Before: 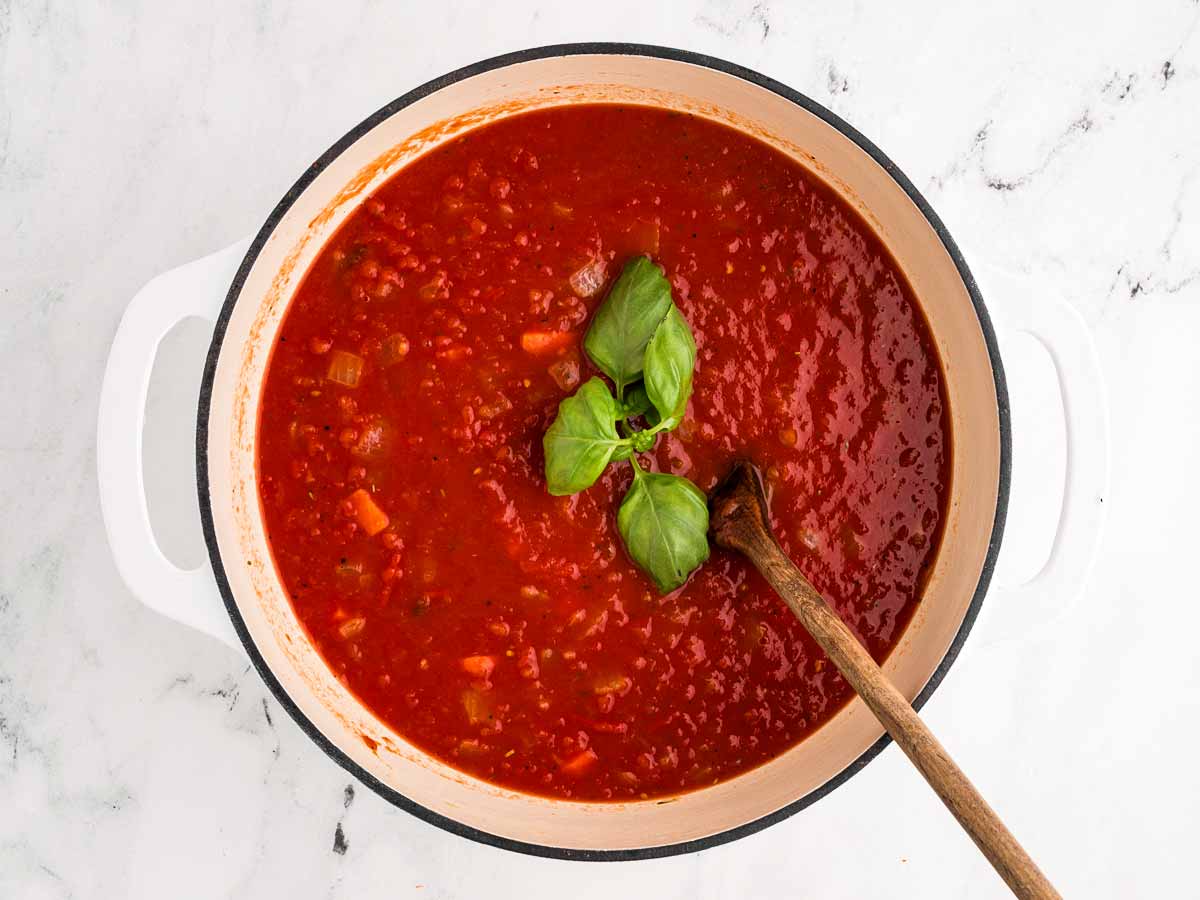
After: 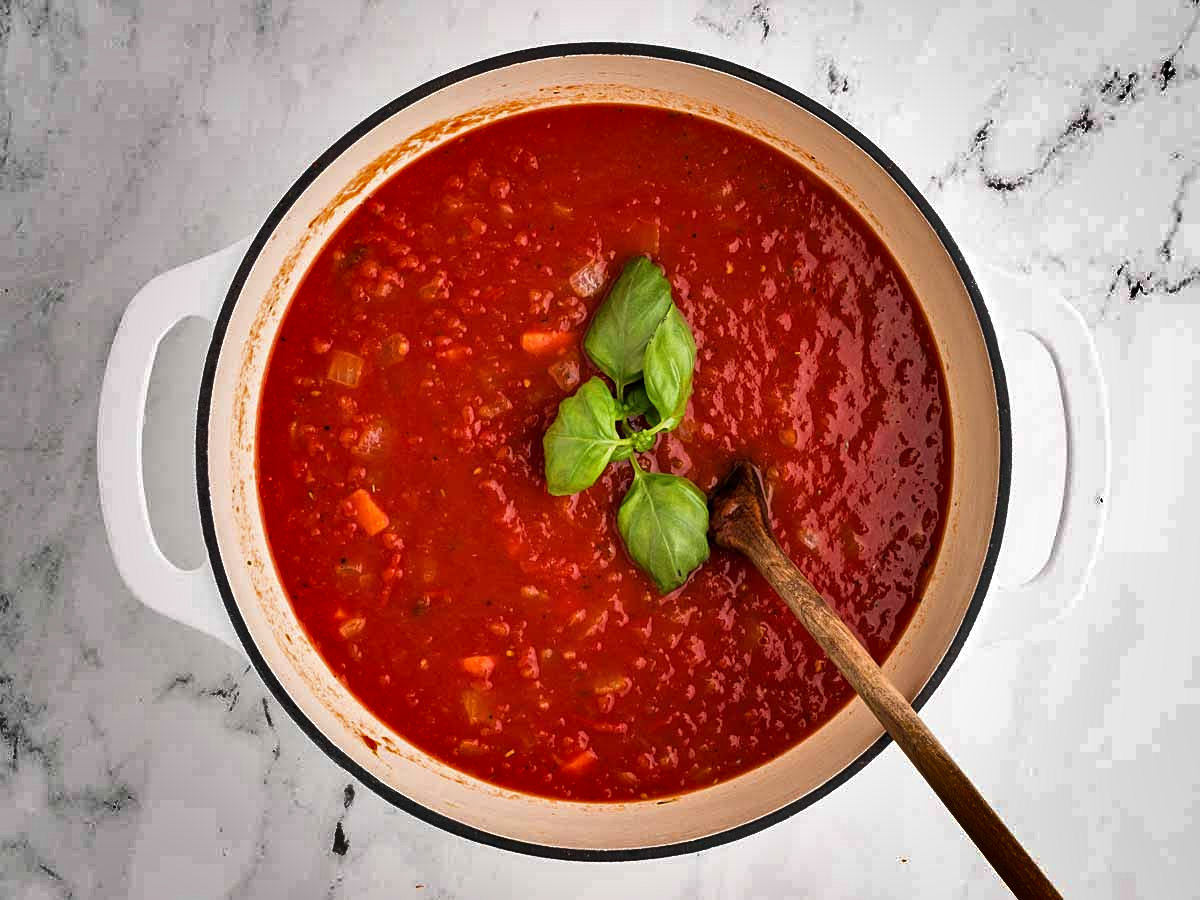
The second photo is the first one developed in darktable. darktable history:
sharpen: amount 0.2
shadows and highlights: shadows 20.91, highlights -82.73, soften with gaussian
